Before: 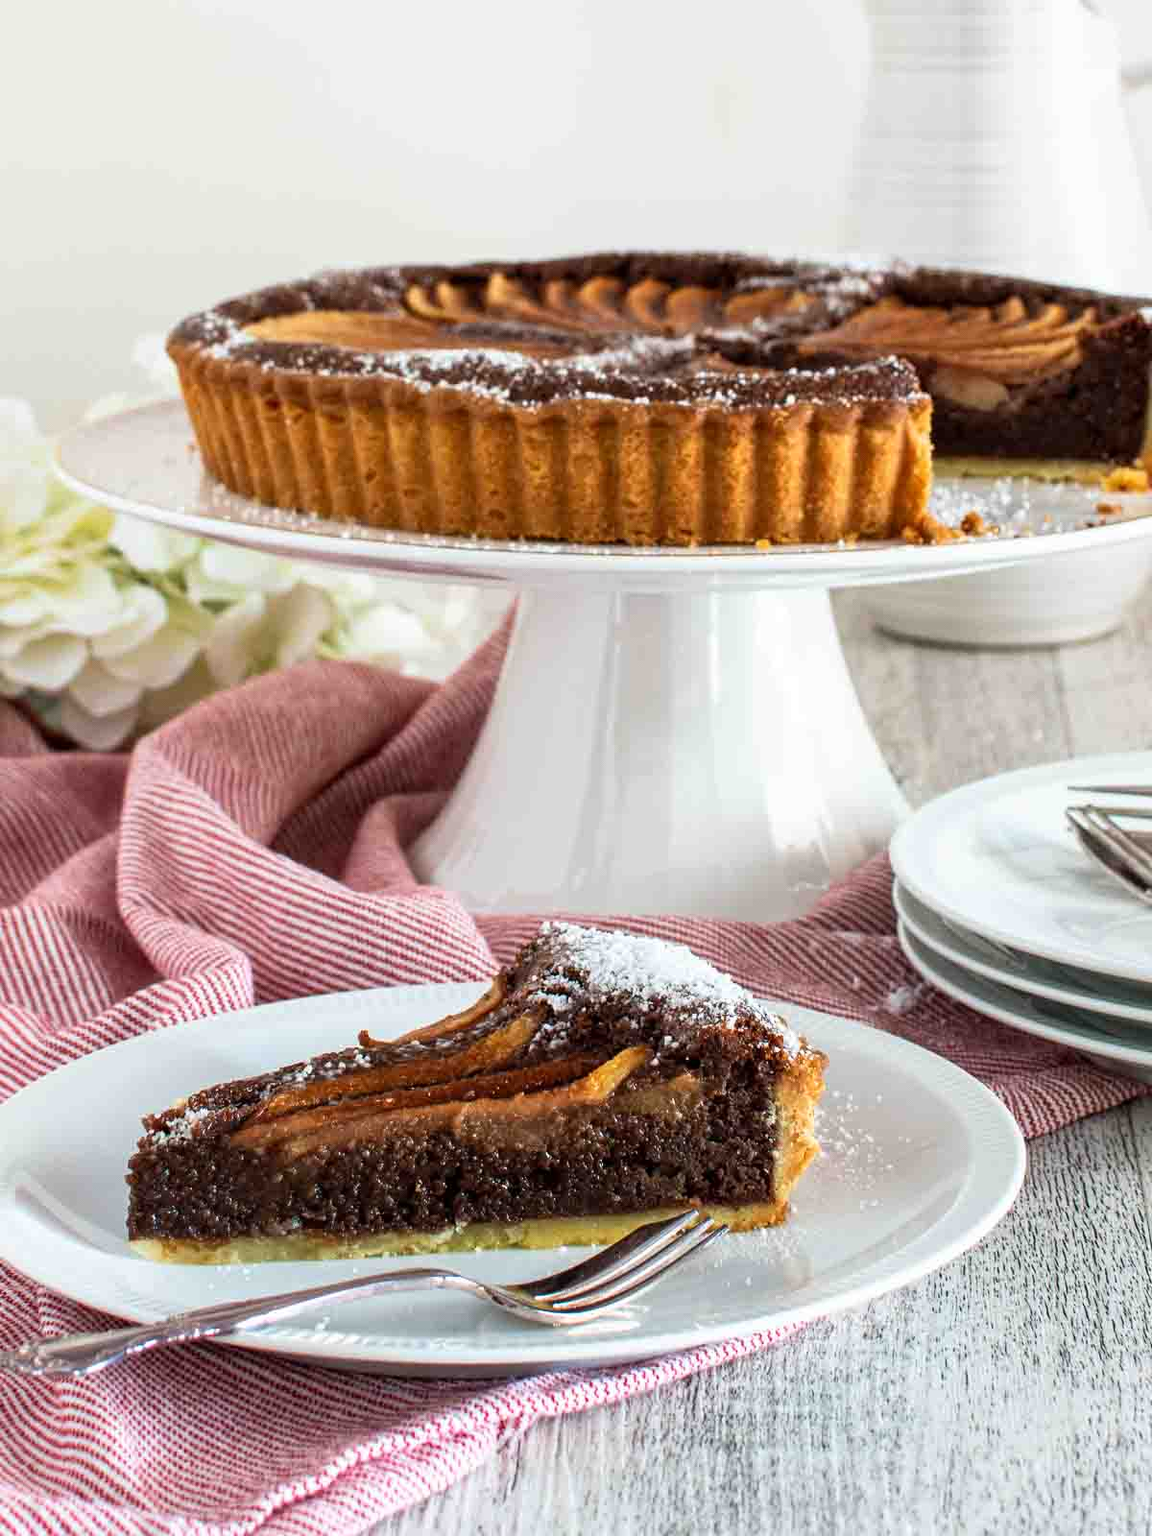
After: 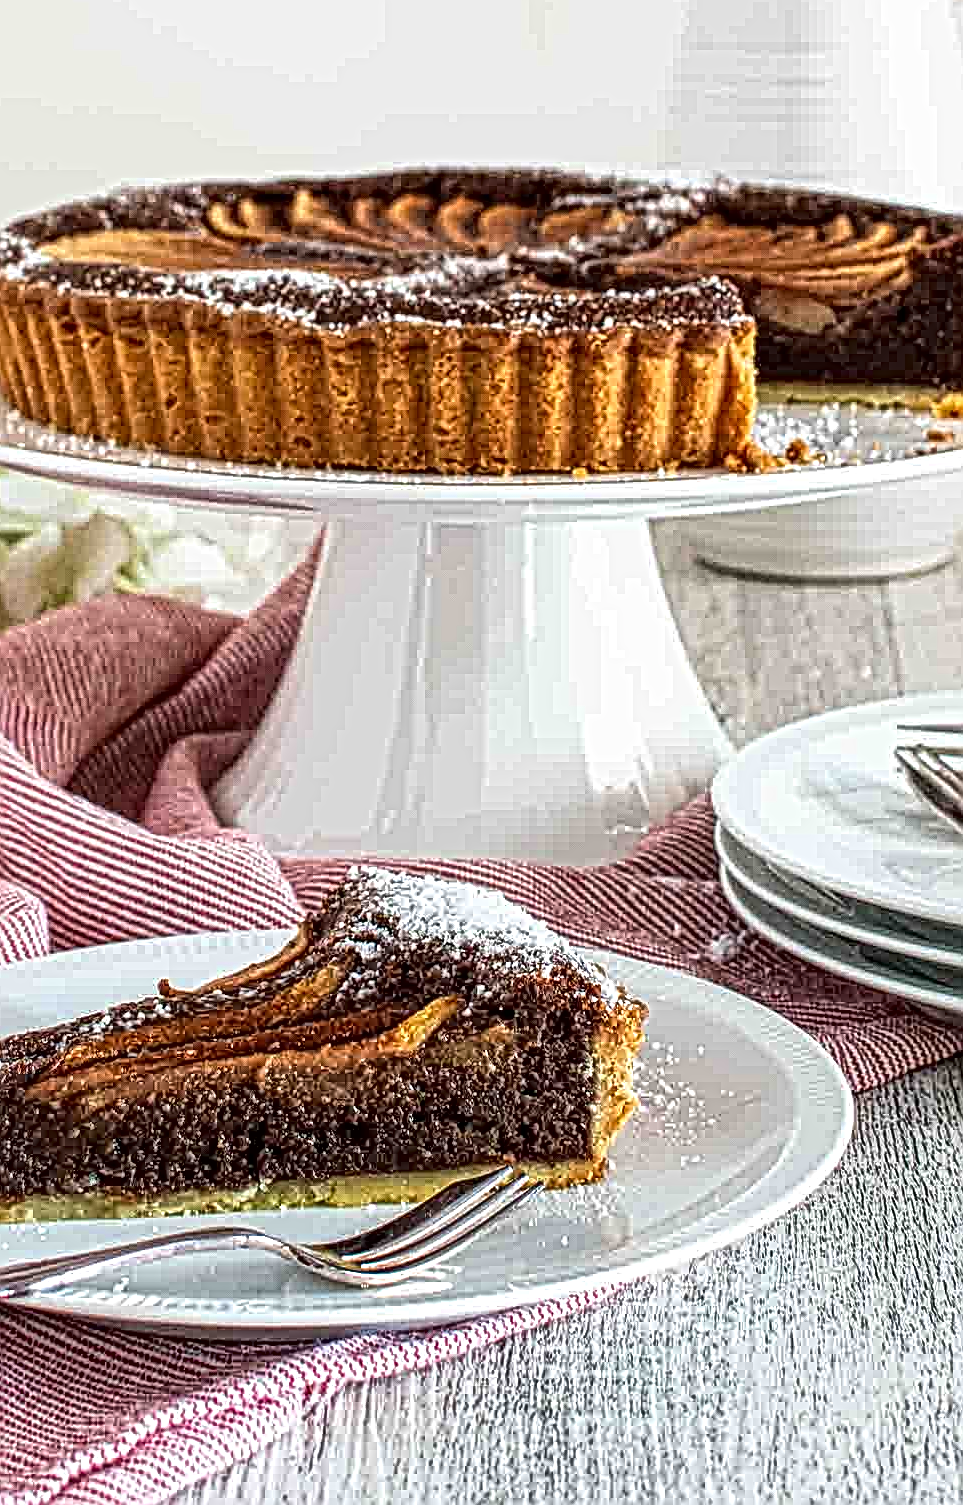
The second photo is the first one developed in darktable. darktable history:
local contrast: mode bilateral grid, contrast 20, coarseness 4, detail 299%, midtone range 0.2
crop and rotate: left 17.962%, top 5.887%, right 1.753%
sharpen: on, module defaults
